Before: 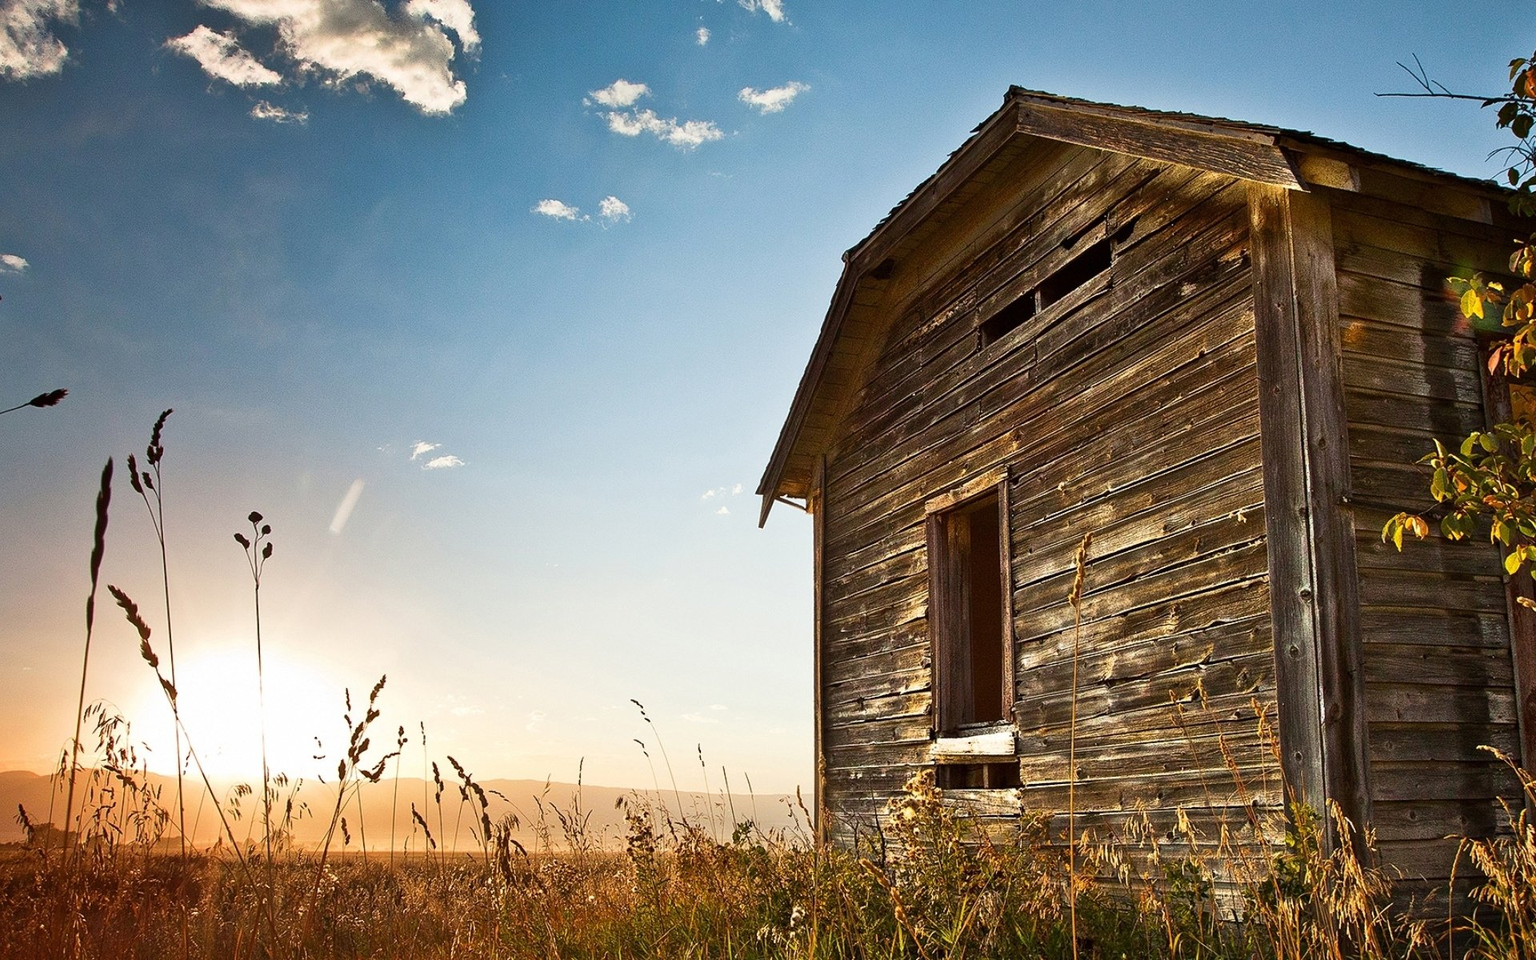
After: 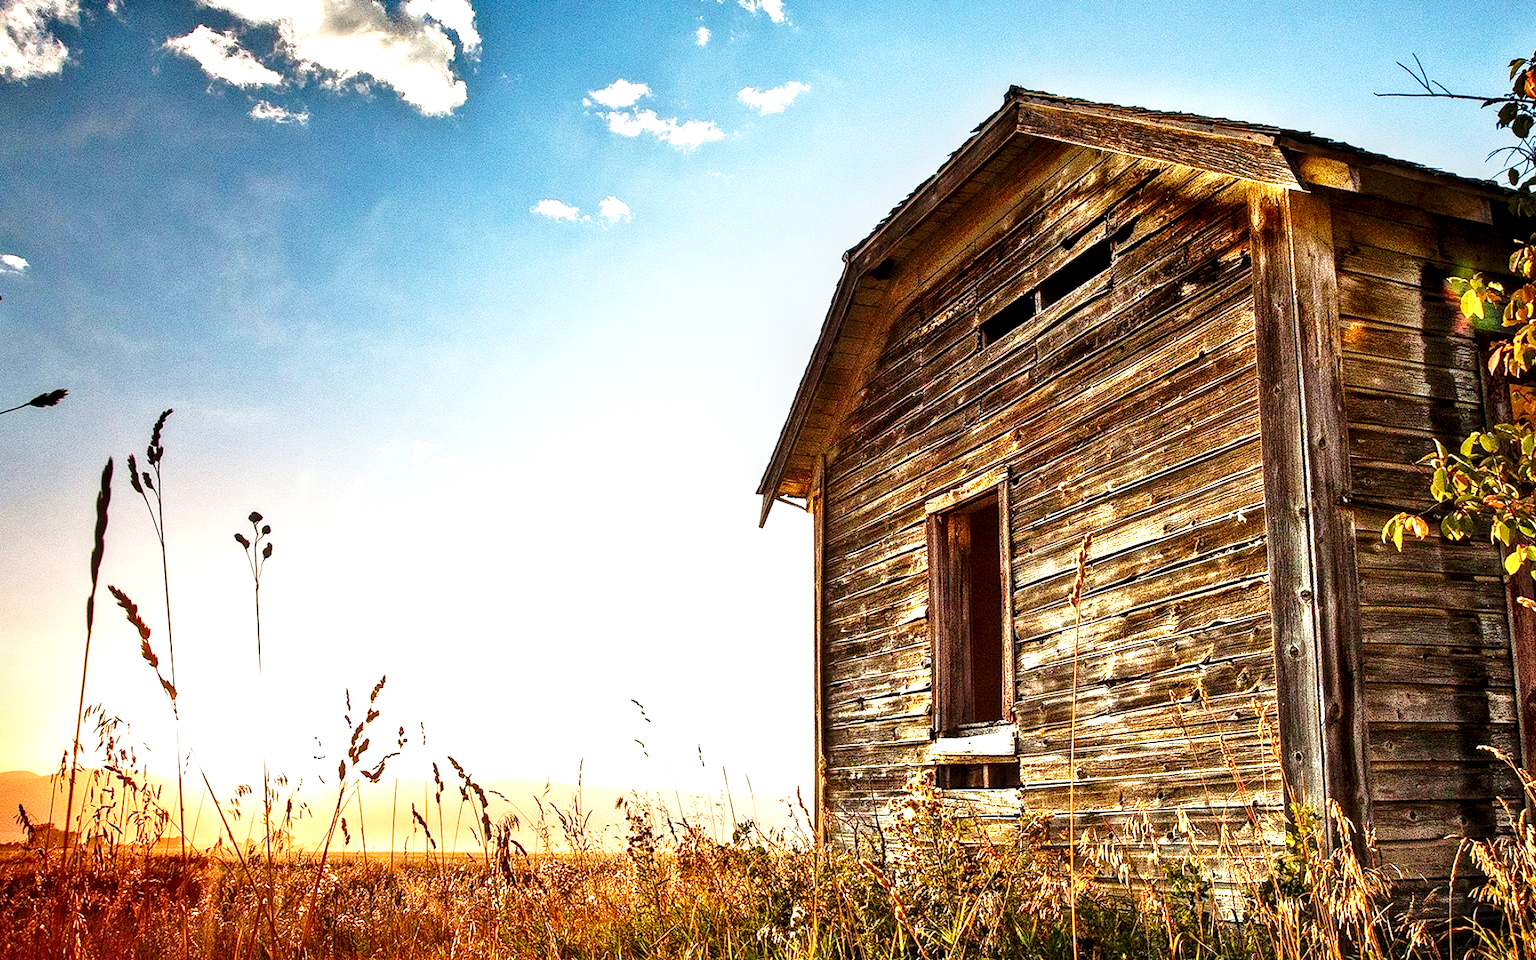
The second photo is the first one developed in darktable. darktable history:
levels: levels [0, 0.478, 1]
local contrast: highlights 60%, shadows 64%, detail 160%
base curve: curves: ch0 [(0, 0) (0.026, 0.03) (0.109, 0.232) (0.351, 0.748) (0.669, 0.968) (1, 1)], preserve colors none
